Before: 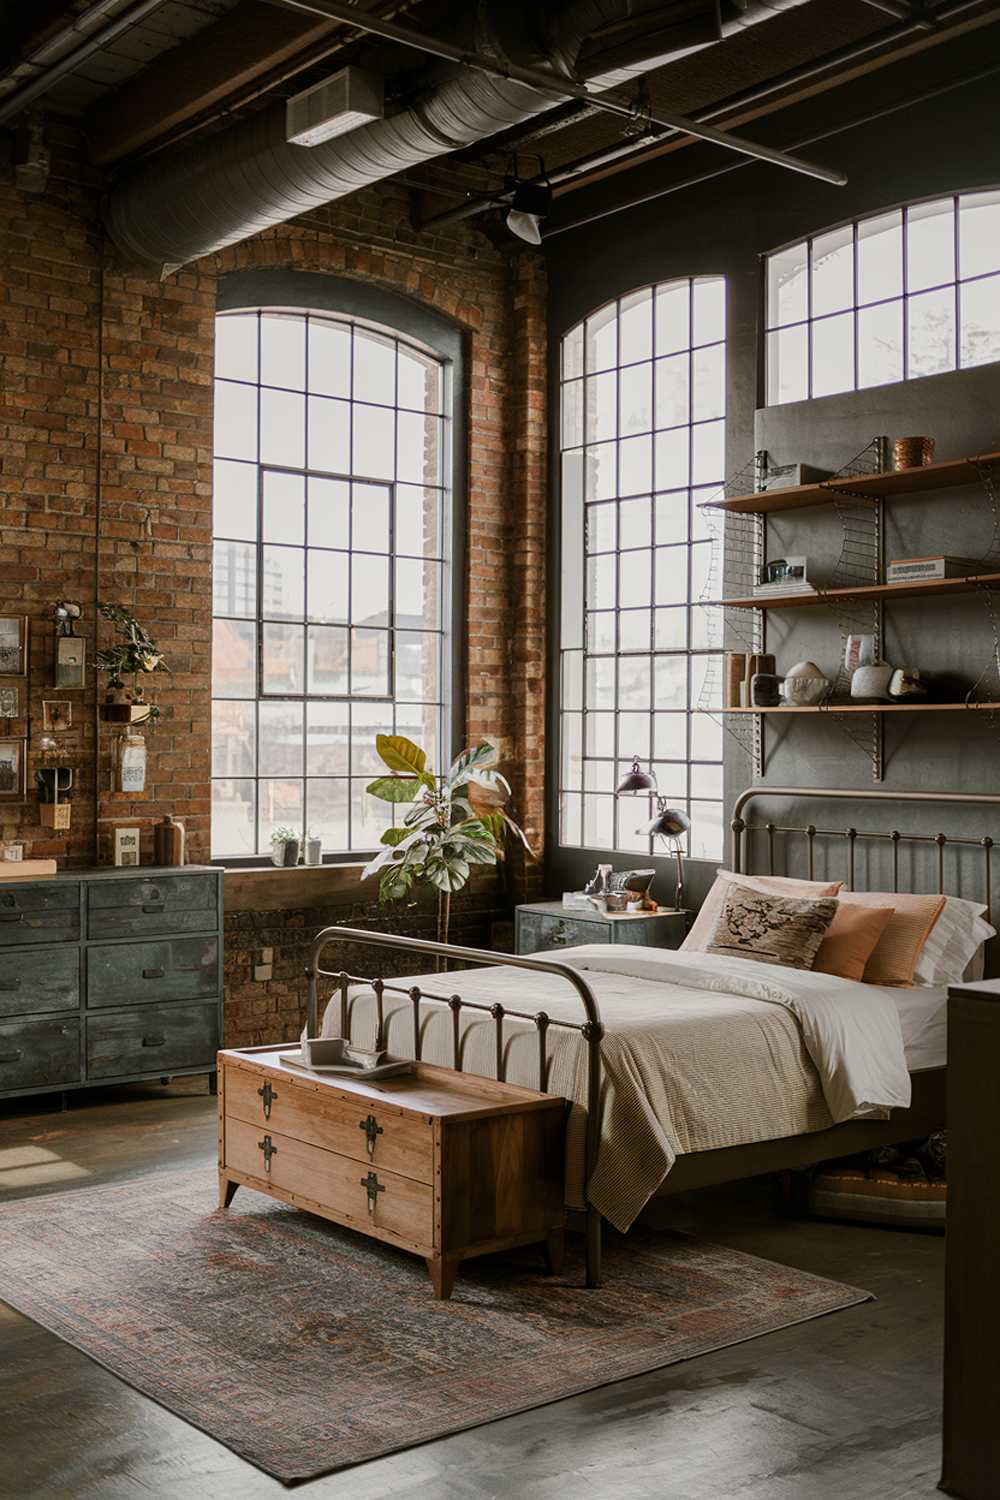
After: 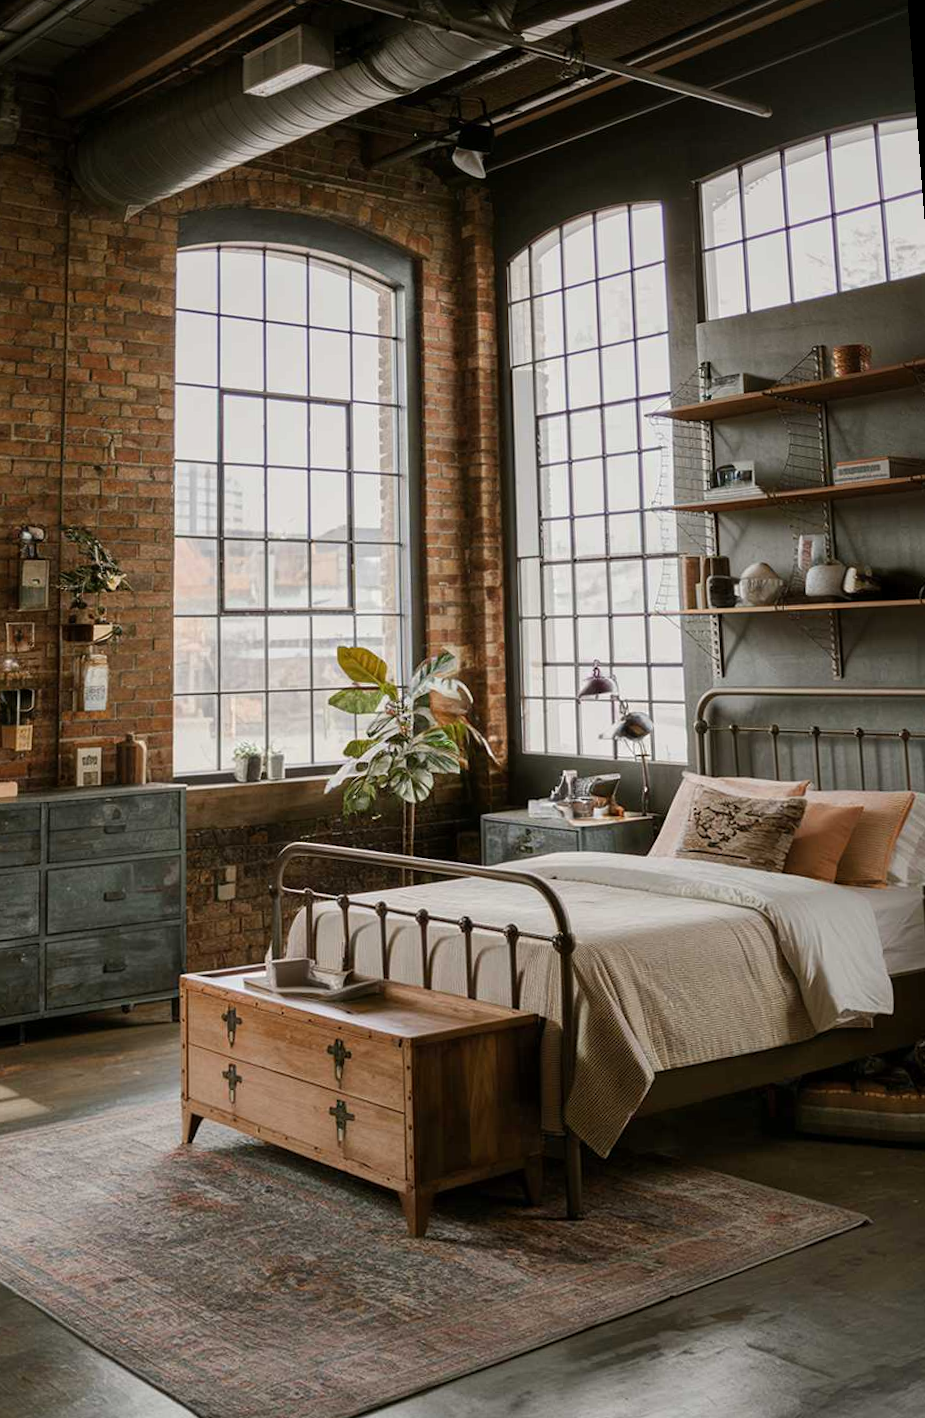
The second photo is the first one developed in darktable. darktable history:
rotate and perspective: rotation -1.68°, lens shift (vertical) -0.146, crop left 0.049, crop right 0.912, crop top 0.032, crop bottom 0.96
shadows and highlights: radius 125.46, shadows 21.19, highlights -21.19, low approximation 0.01
